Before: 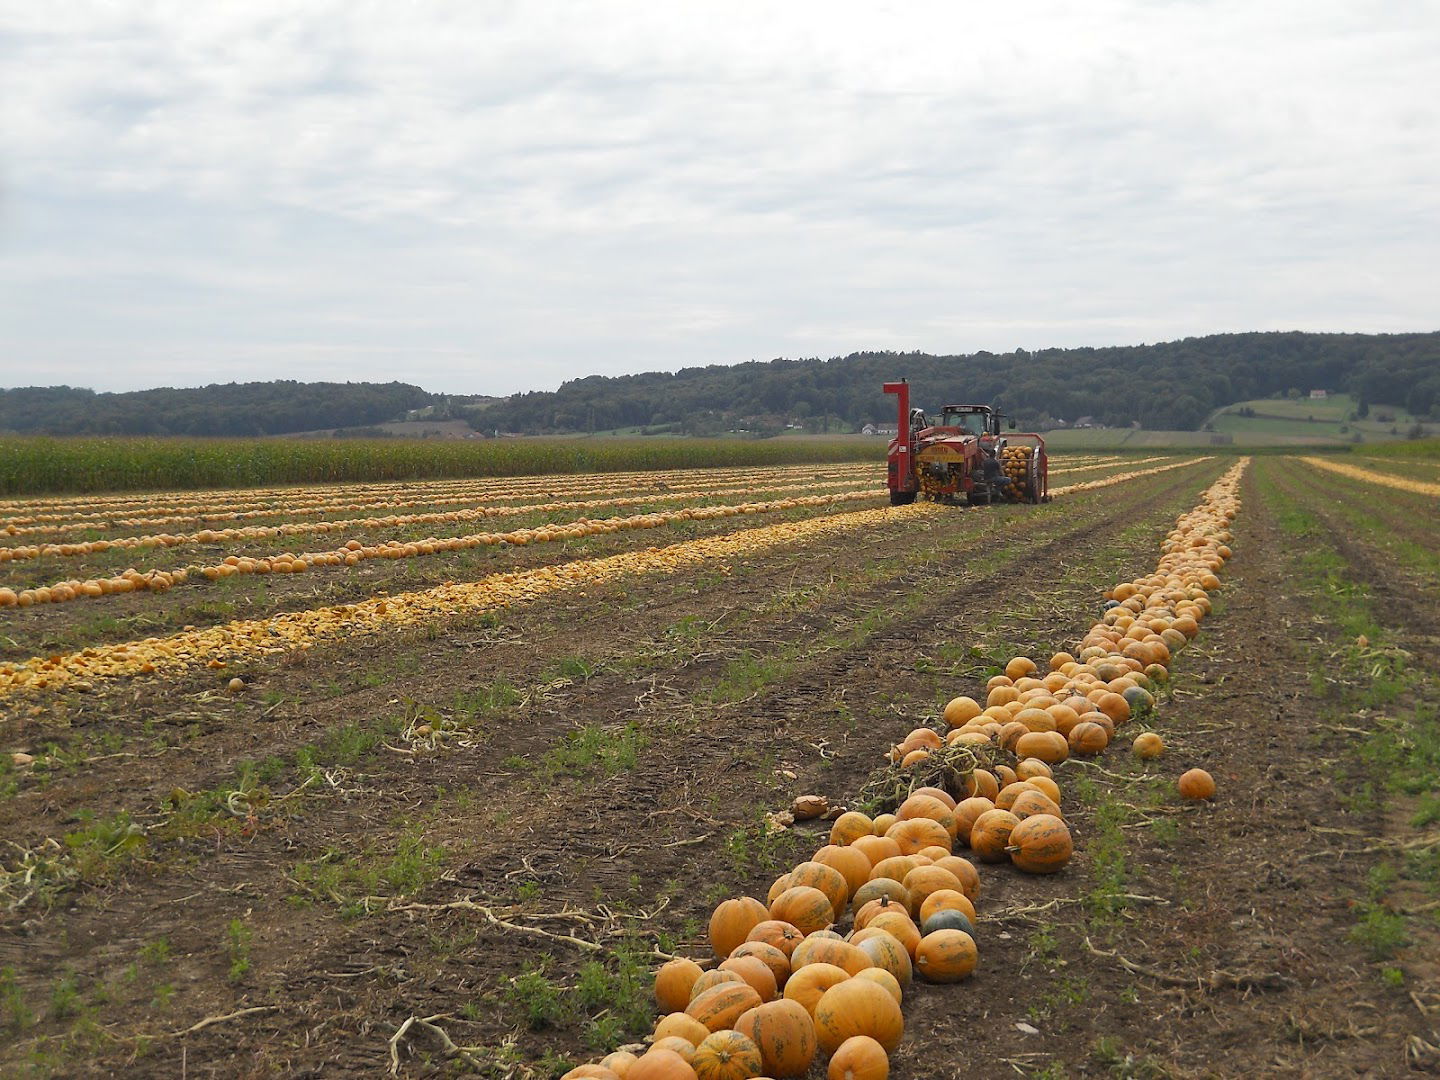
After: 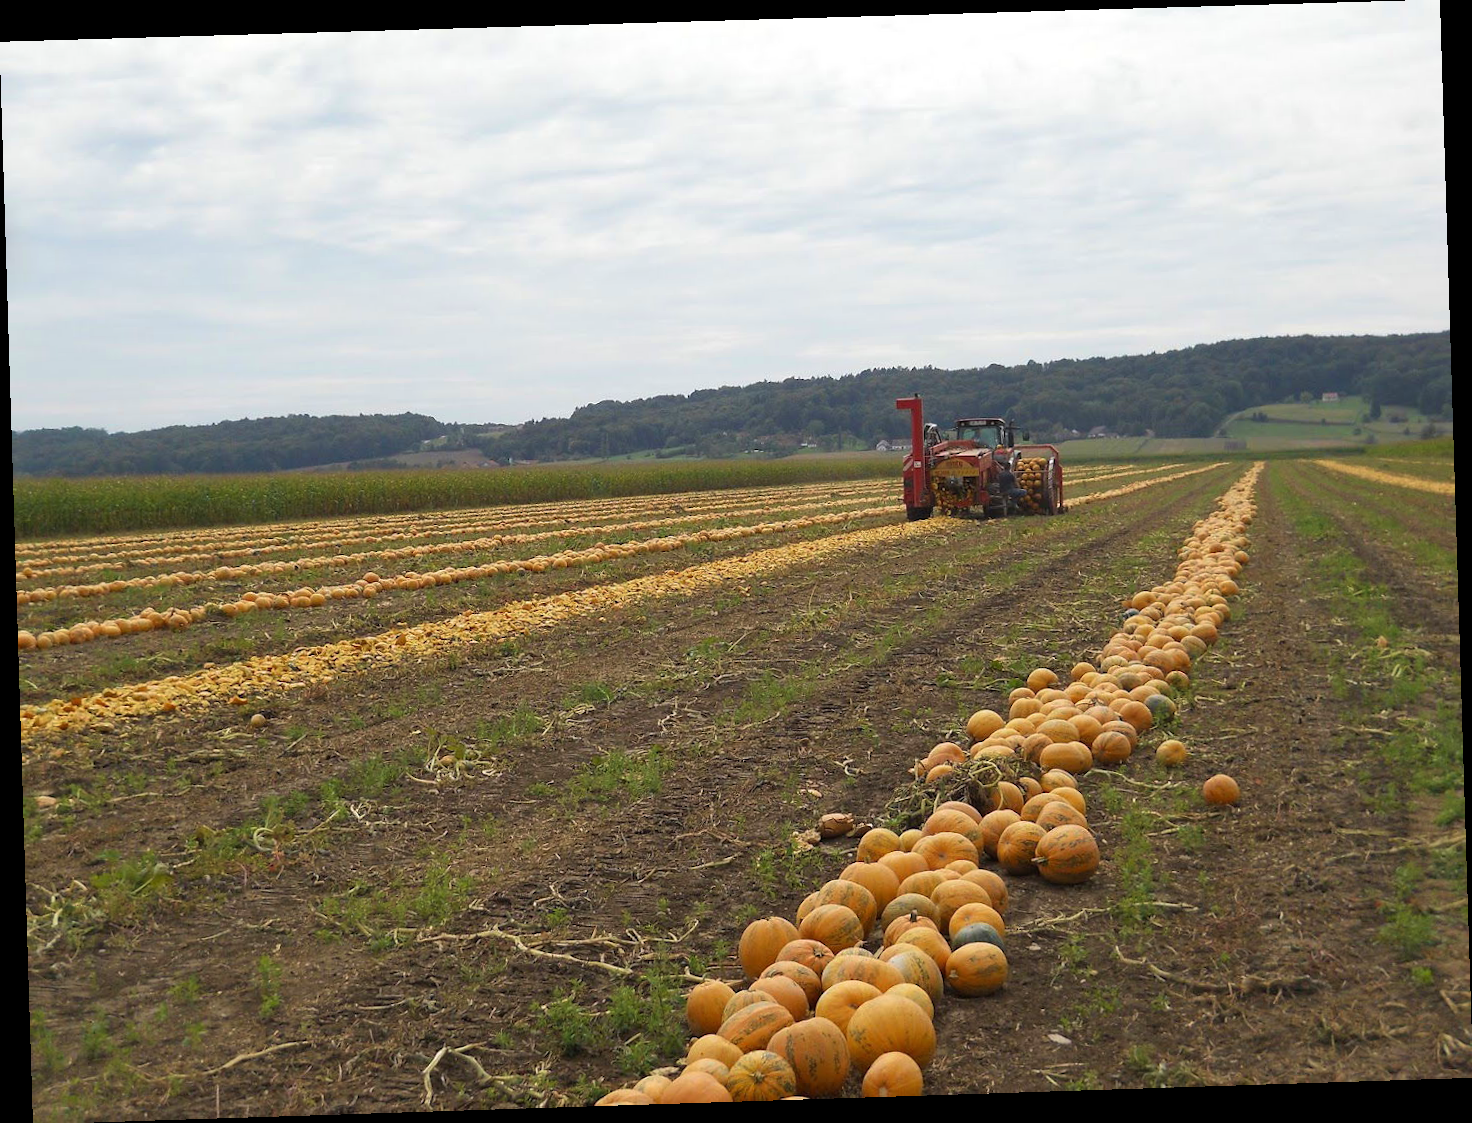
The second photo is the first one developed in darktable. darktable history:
rotate and perspective: rotation -1.77°, lens shift (horizontal) 0.004, automatic cropping off
velvia: on, module defaults
